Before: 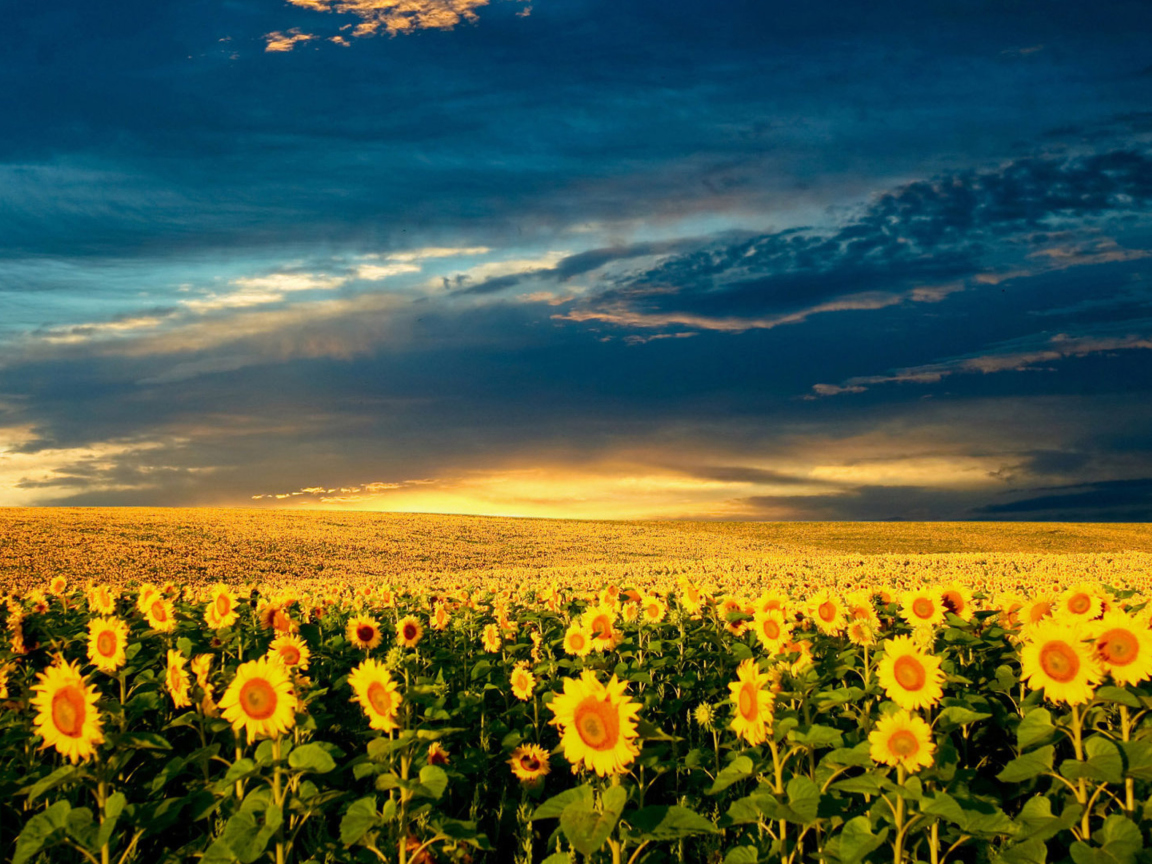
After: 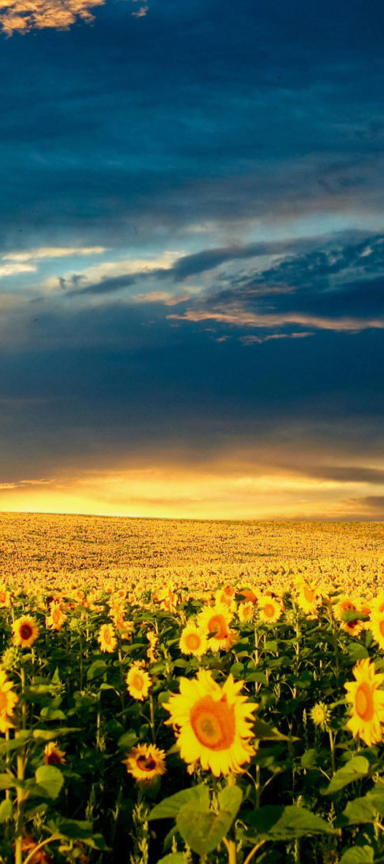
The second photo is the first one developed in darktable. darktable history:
exposure: compensate exposure bias true, compensate highlight preservation false
crop: left 33.335%, right 33.279%
